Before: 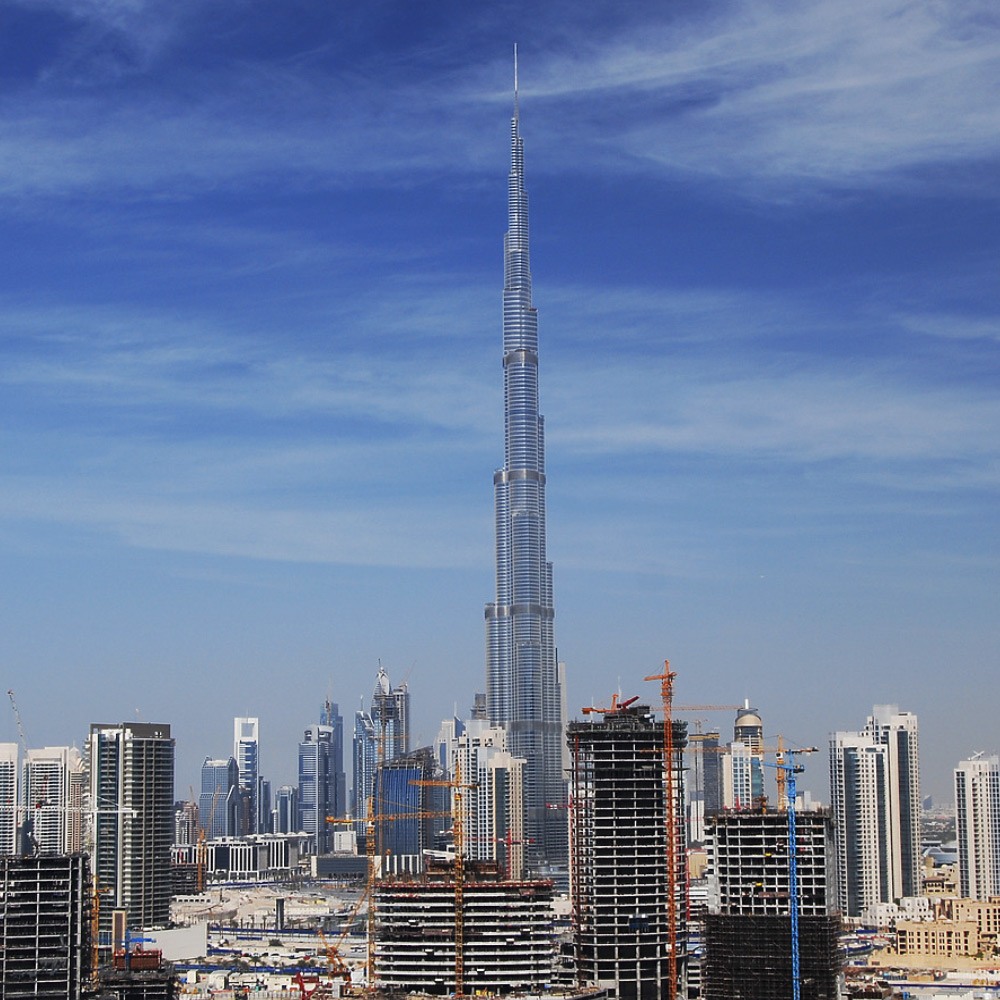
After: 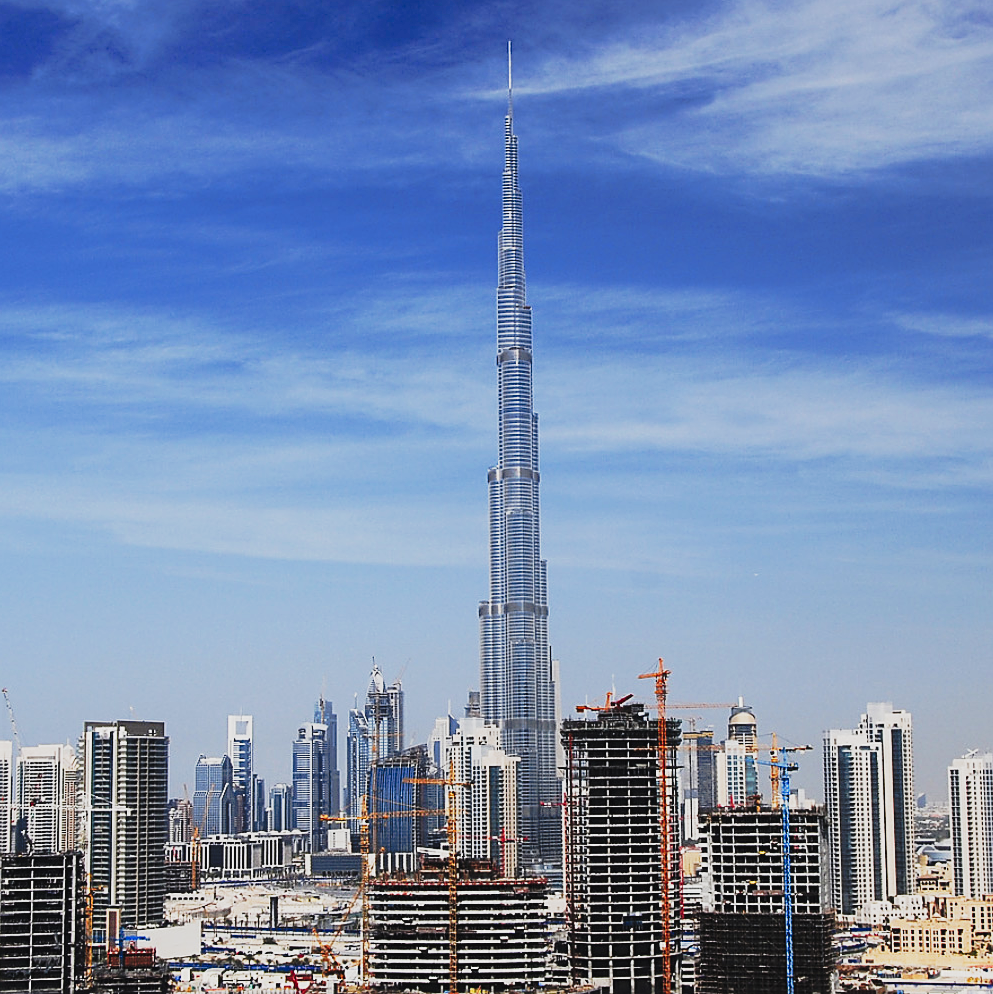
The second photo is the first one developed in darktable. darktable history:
tone curve: curves: ch0 [(0, 0.032) (0.094, 0.08) (0.265, 0.208) (0.41, 0.417) (0.498, 0.496) (0.638, 0.673) (0.819, 0.841) (0.96, 0.899)]; ch1 [(0, 0) (0.161, 0.092) (0.37, 0.302) (0.417, 0.434) (0.495, 0.504) (0.576, 0.589) (0.725, 0.765) (1, 1)]; ch2 [(0, 0) (0.352, 0.403) (0.45, 0.469) (0.521, 0.515) (0.59, 0.579) (1, 1)], preserve colors none
exposure: exposure 0.289 EV, compensate highlight preservation false
sharpen: on, module defaults
color correction: highlights b* 0.046
crop and rotate: left 0.623%, top 0.206%, bottom 0.308%
